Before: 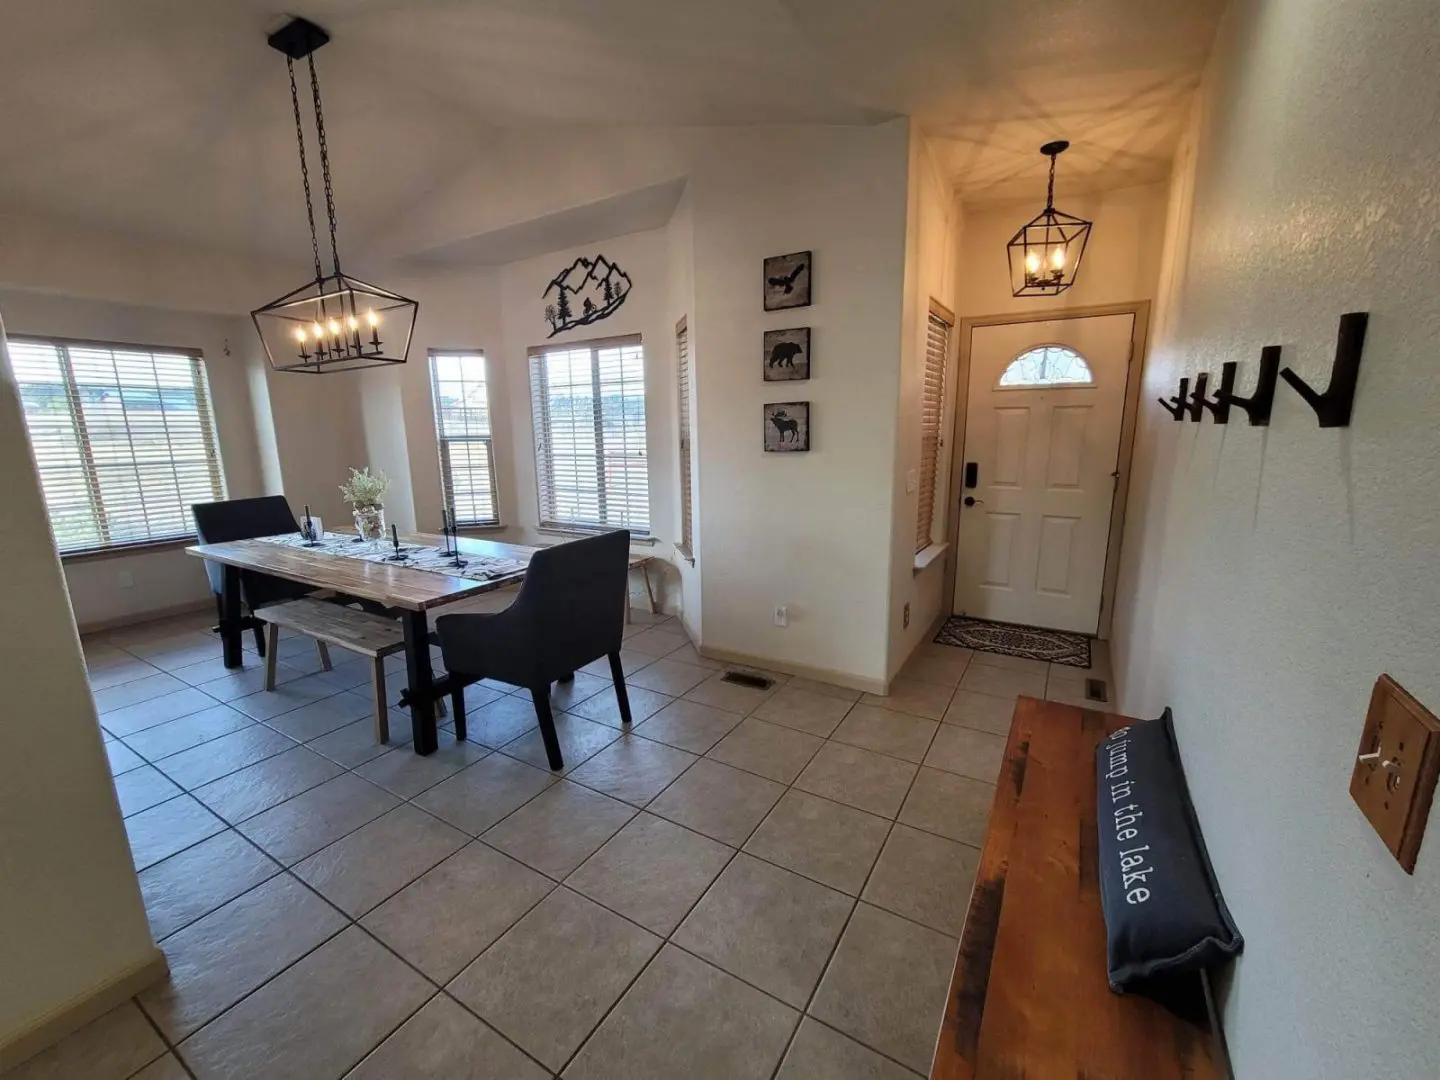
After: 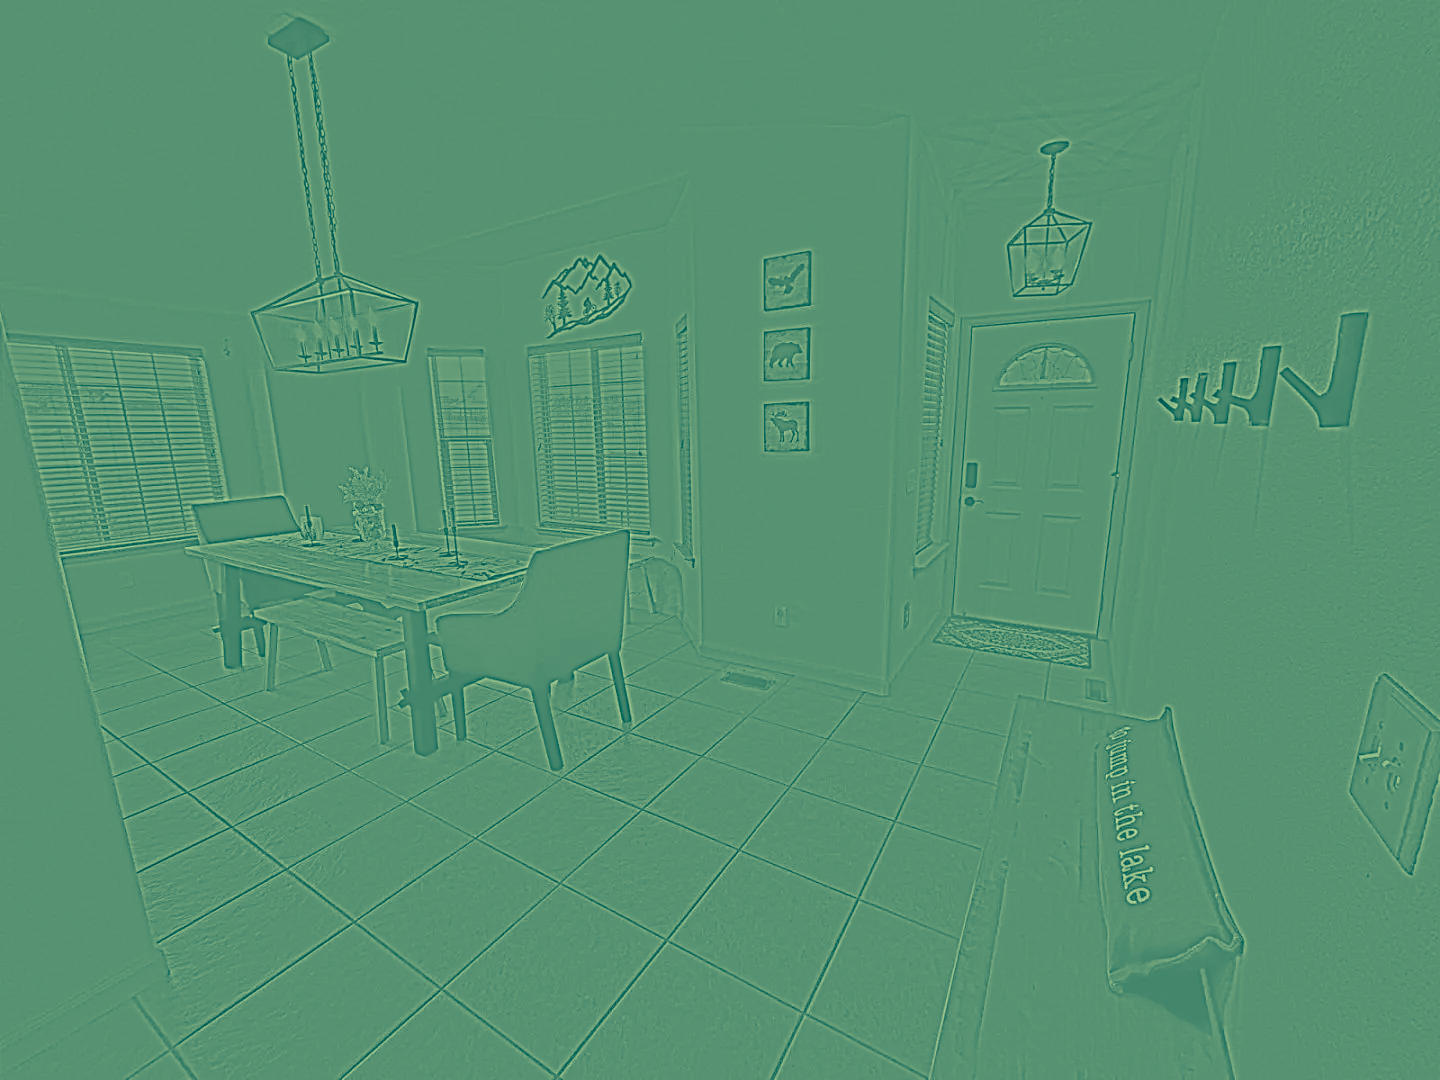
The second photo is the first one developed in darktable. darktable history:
contrast brightness saturation: contrast 0.39, brightness 0.1
color correction: highlights a* -15.58, highlights b* 40, shadows a* -40, shadows b* -26.18
local contrast: highlights 61%, detail 143%, midtone range 0.428
exposure: black level correction 0.007, exposure 0.159 EV, compensate highlight preservation false
highpass: sharpness 5.84%, contrast boost 8.44%
